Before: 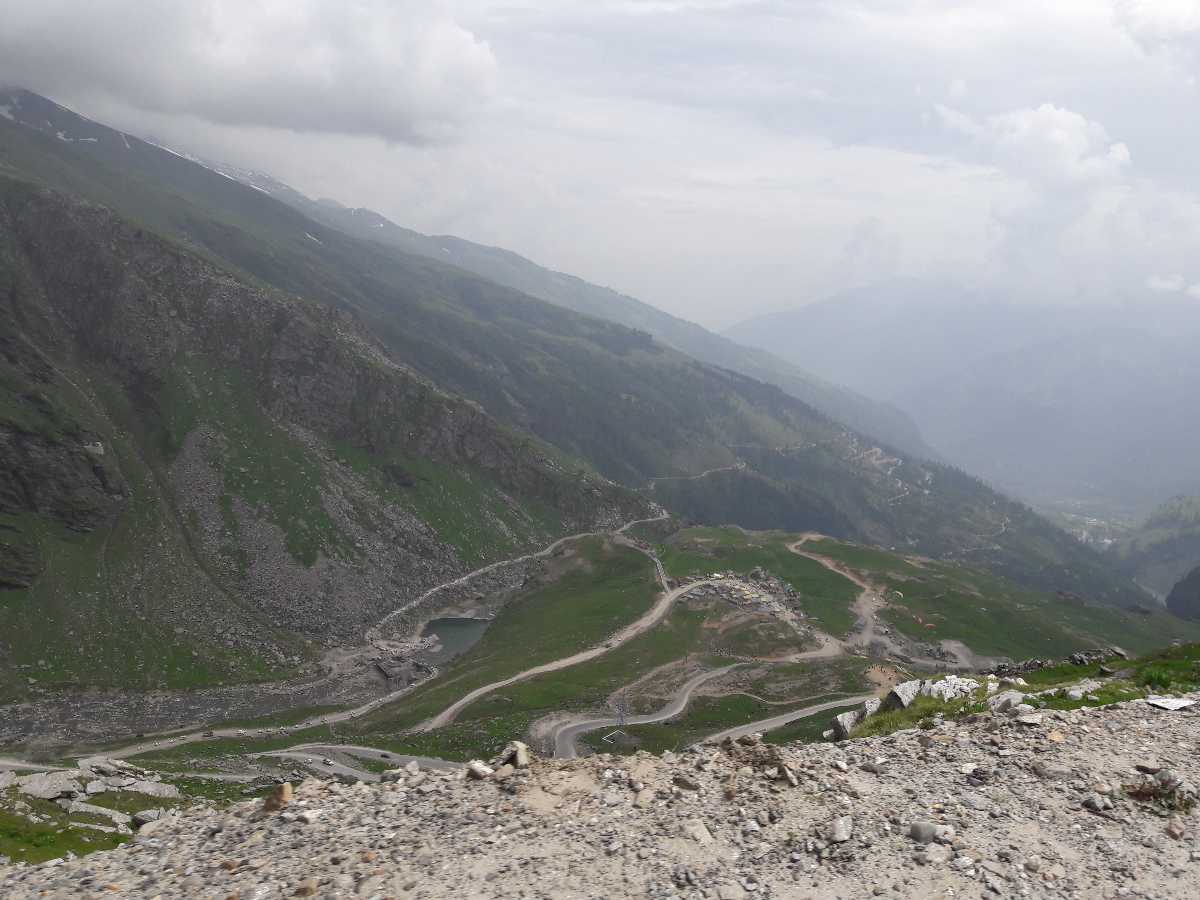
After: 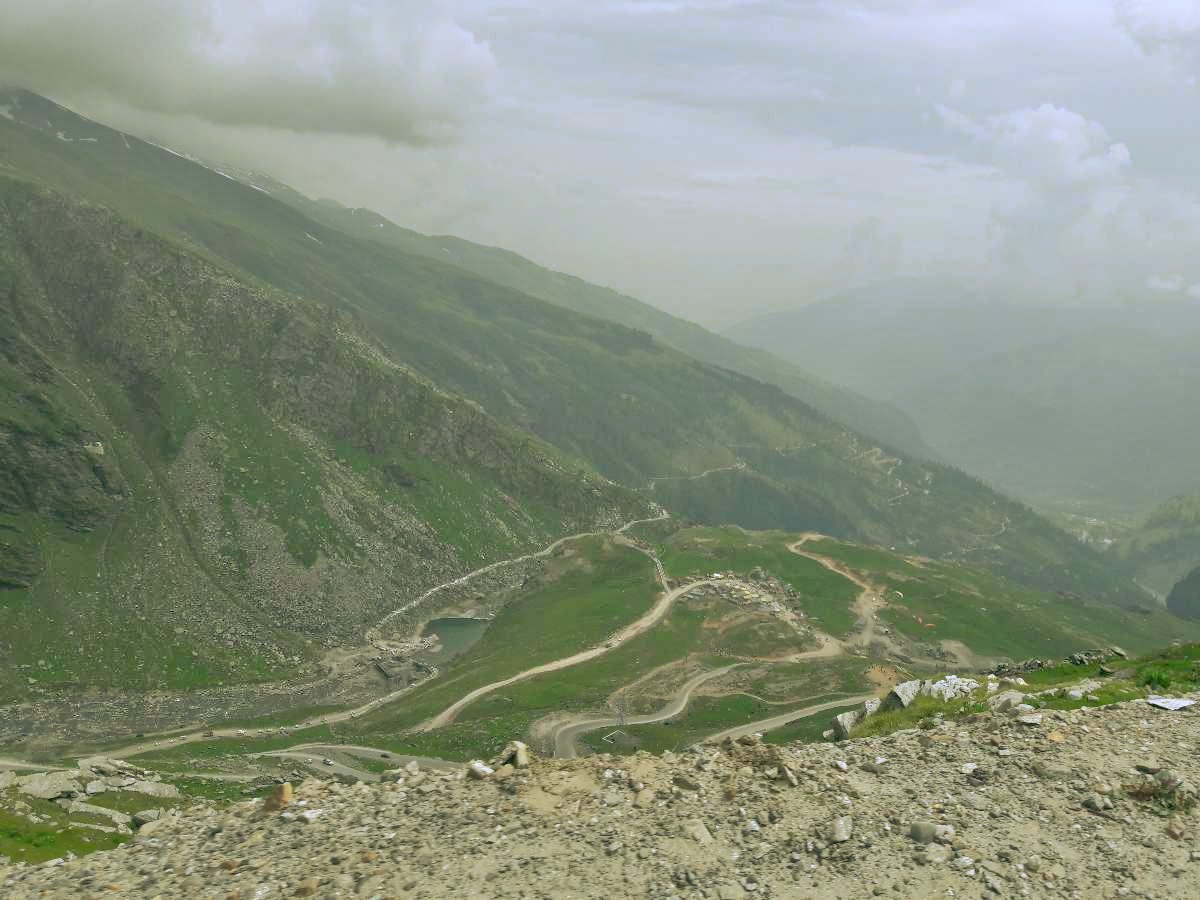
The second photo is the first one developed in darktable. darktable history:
rgb curve: curves: ch0 [(0.123, 0.061) (0.995, 0.887)]; ch1 [(0.06, 0.116) (1, 0.906)]; ch2 [(0, 0) (0.824, 0.69) (1, 1)], mode RGB, independent channels, compensate middle gray true
tone equalizer: -7 EV 0.15 EV, -6 EV 0.6 EV, -5 EV 1.15 EV, -4 EV 1.33 EV, -3 EV 1.15 EV, -2 EV 0.6 EV, -1 EV 0.15 EV, mask exposure compensation -0.5 EV
